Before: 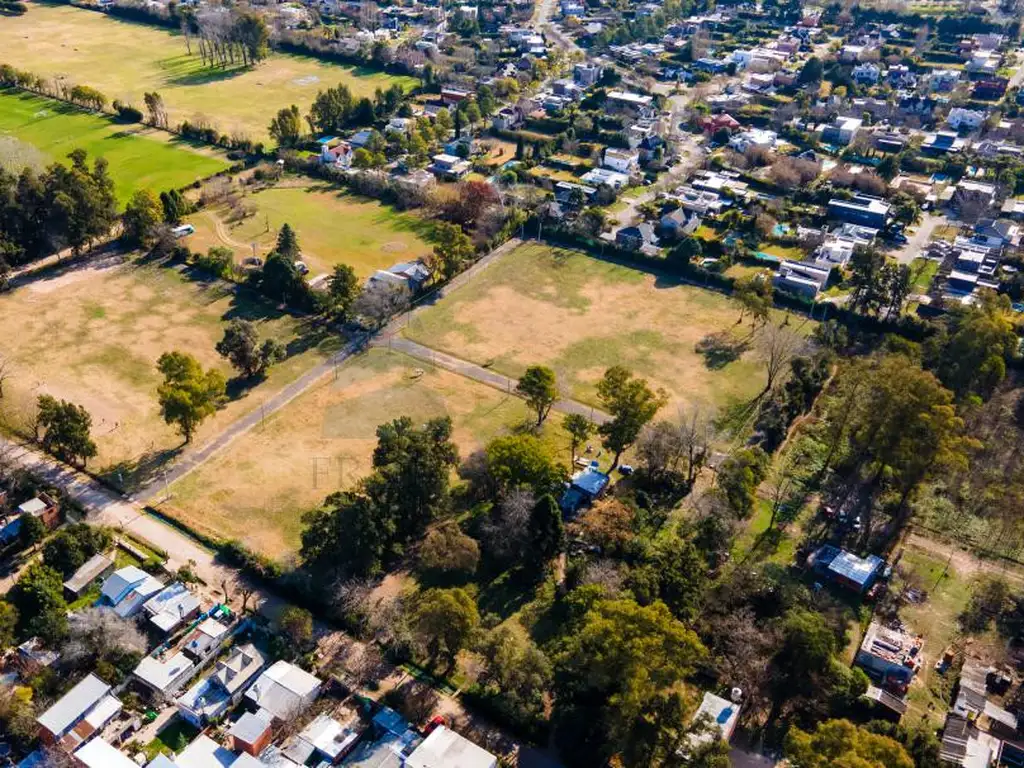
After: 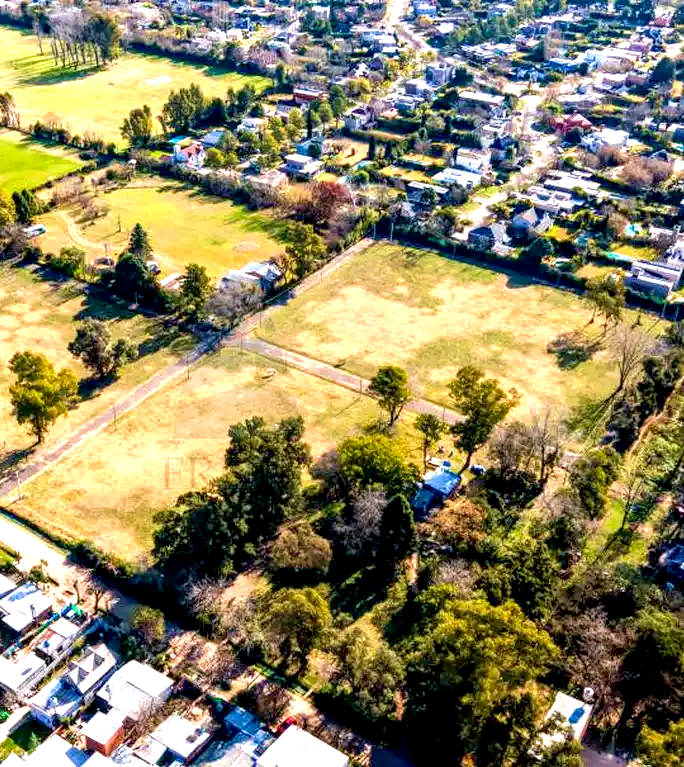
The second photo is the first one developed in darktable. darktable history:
exposure: black level correction 0.008, exposure 0.981 EV, compensate exposure bias true, compensate highlight preservation false
crop and rotate: left 14.477%, right 18.665%
velvia: on, module defaults
local contrast: detail 130%
